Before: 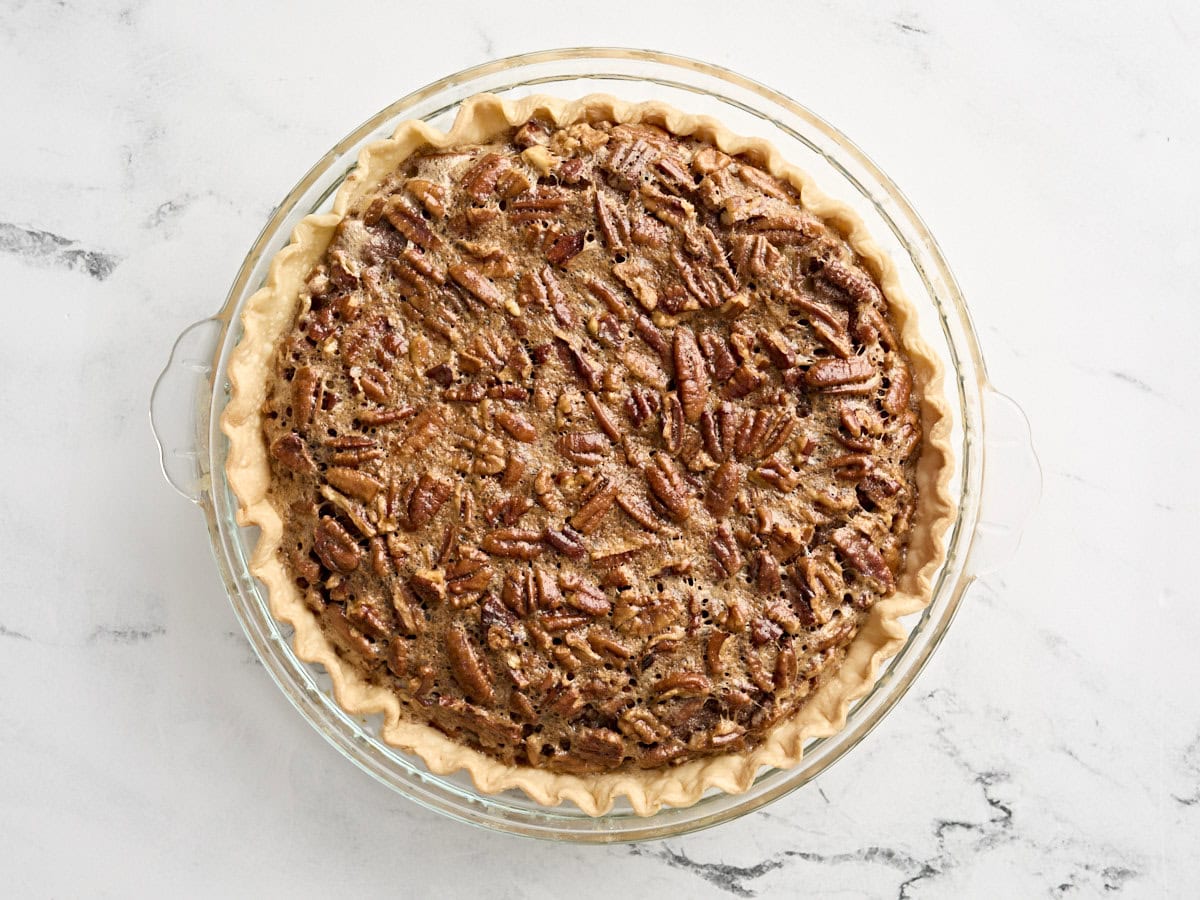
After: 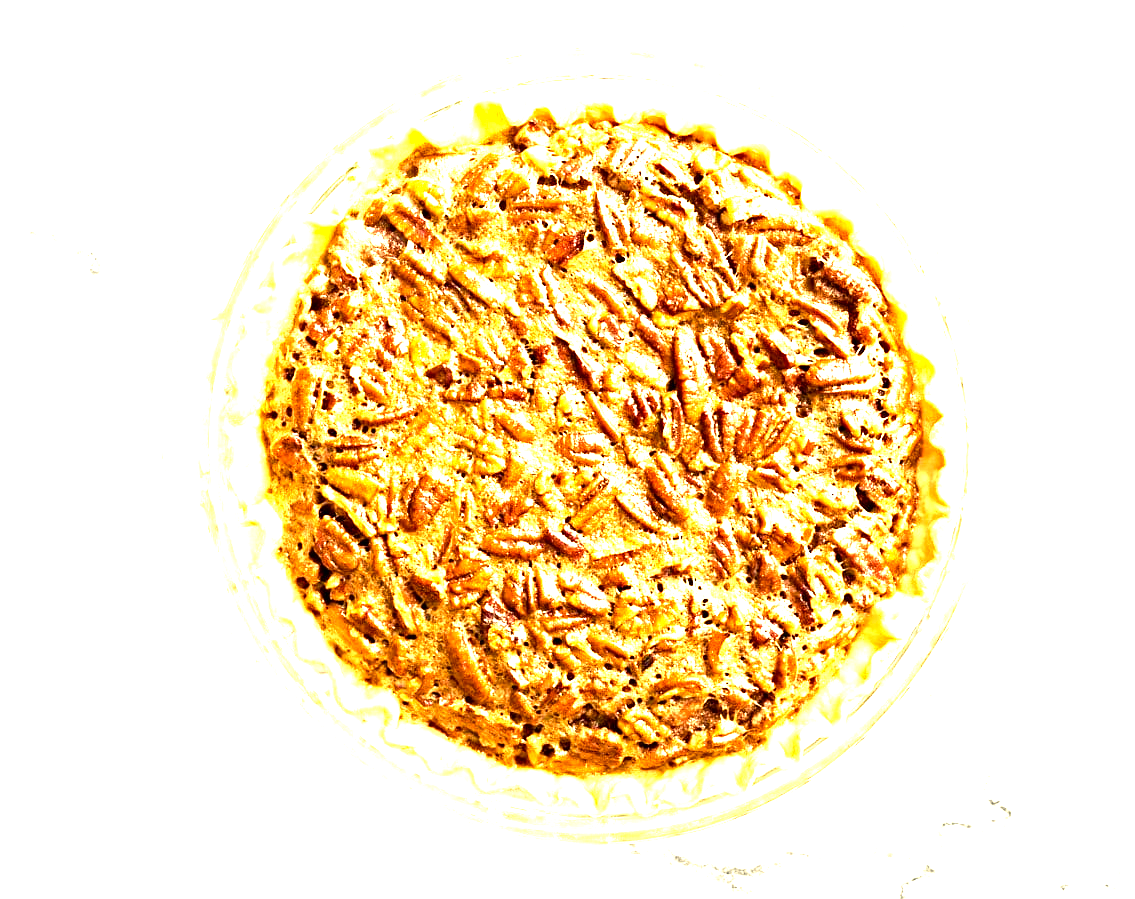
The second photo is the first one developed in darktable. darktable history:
crop and rotate: left 0%, right 5.344%
color balance rgb: highlights gain › chroma 7.895%, highlights gain › hue 82.28°, perceptual saturation grading › global saturation 21.292%, perceptual saturation grading › highlights -19.74%, perceptual saturation grading › shadows 29.651%, perceptual brilliance grading › global brilliance 15.674%, perceptual brilliance grading › shadows -34.389%
exposure: black level correction 0, exposure 1.988 EV, compensate exposure bias true, compensate highlight preservation false
